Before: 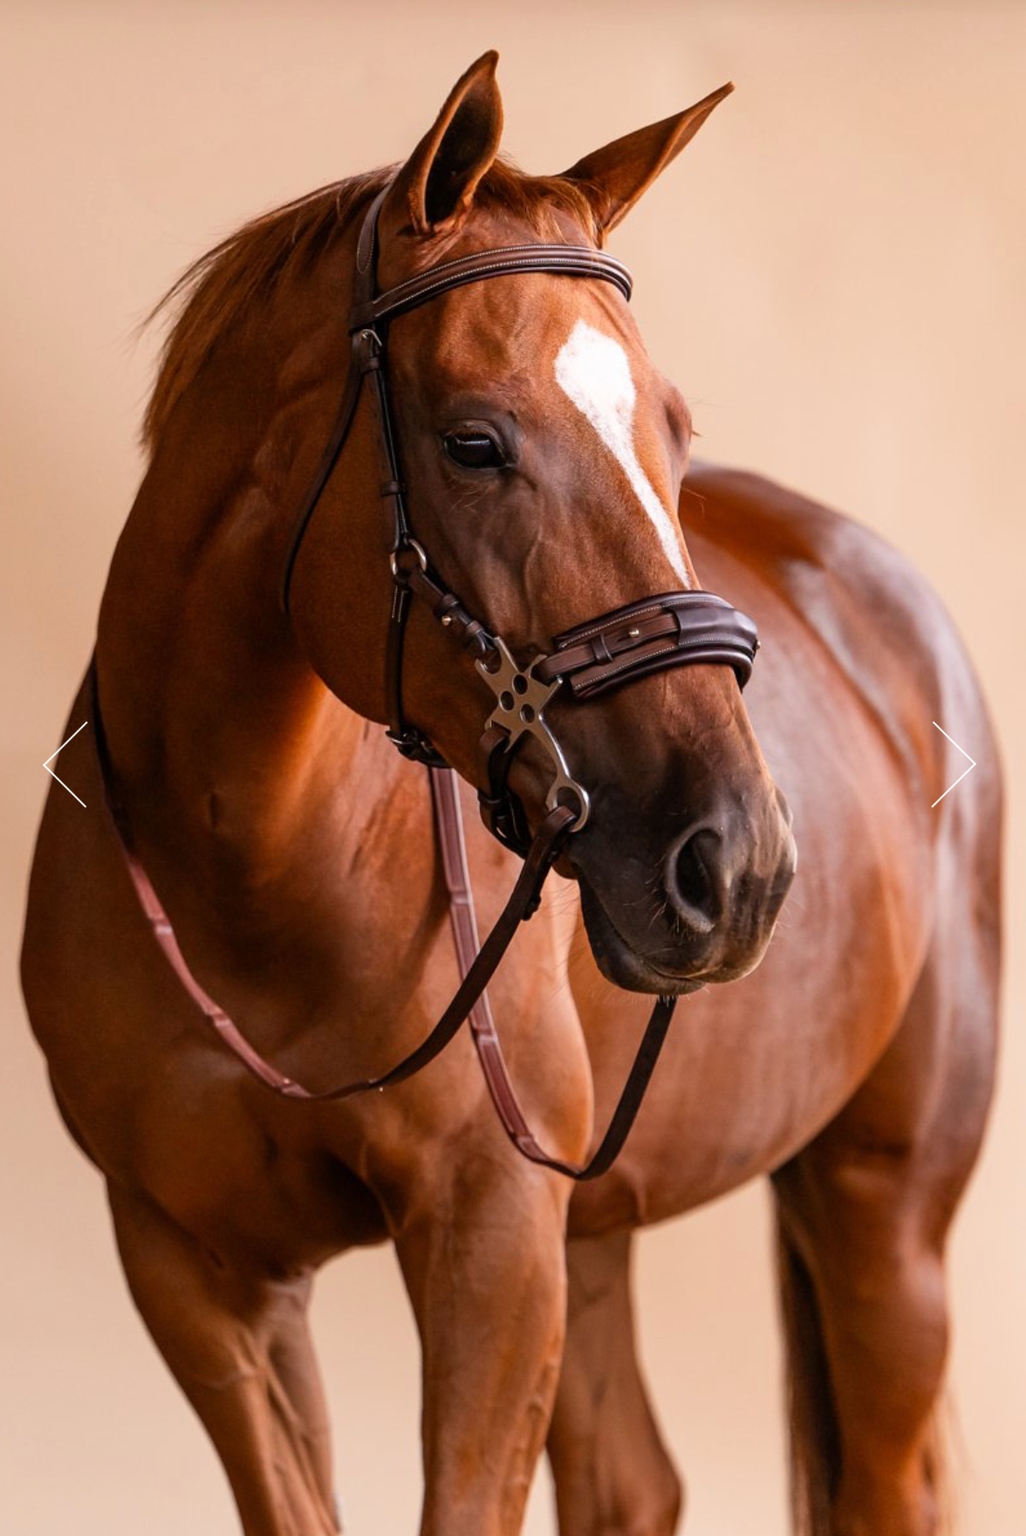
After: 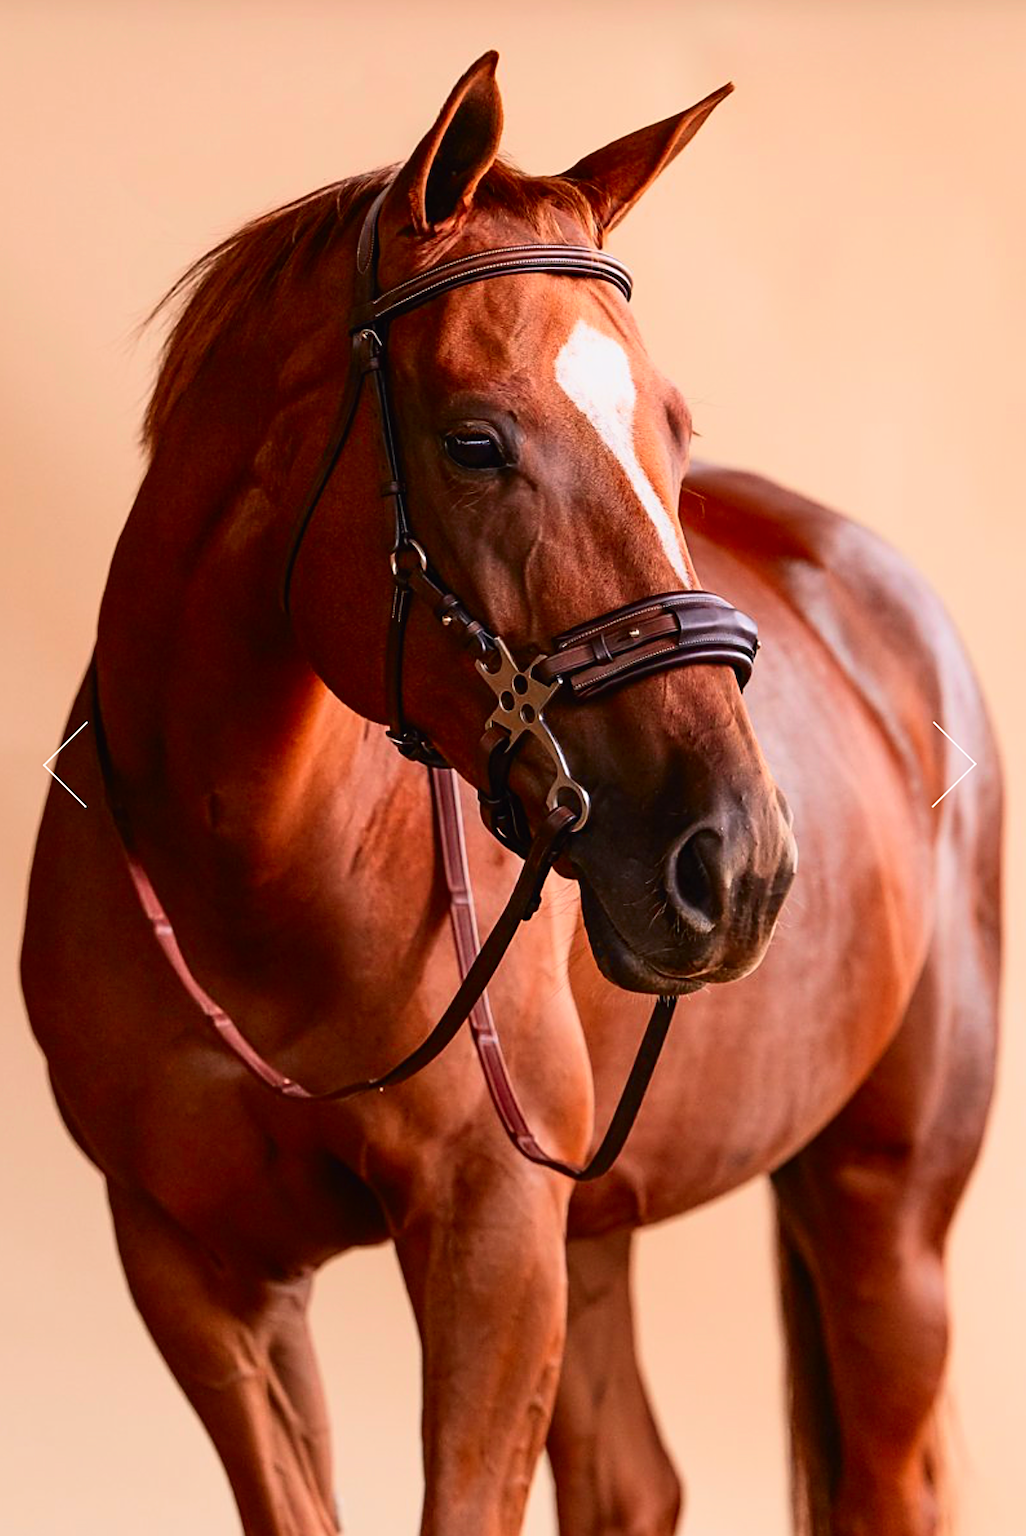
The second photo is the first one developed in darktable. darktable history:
sharpen: on, module defaults
base curve: exposure shift 0, preserve colors none
tone curve: curves: ch0 [(0, 0.011) (0.139, 0.106) (0.295, 0.271) (0.499, 0.523) (0.739, 0.782) (0.857, 0.879) (1, 0.967)]; ch1 [(0, 0) (0.291, 0.229) (0.394, 0.365) (0.469, 0.456) (0.495, 0.497) (0.524, 0.53) (0.588, 0.62) (0.725, 0.779) (1, 1)]; ch2 [(0, 0) (0.125, 0.089) (0.35, 0.317) (0.437, 0.42) (0.502, 0.499) (0.537, 0.551) (0.613, 0.636) (1, 1)], color space Lab, independent channels, preserve colors none
